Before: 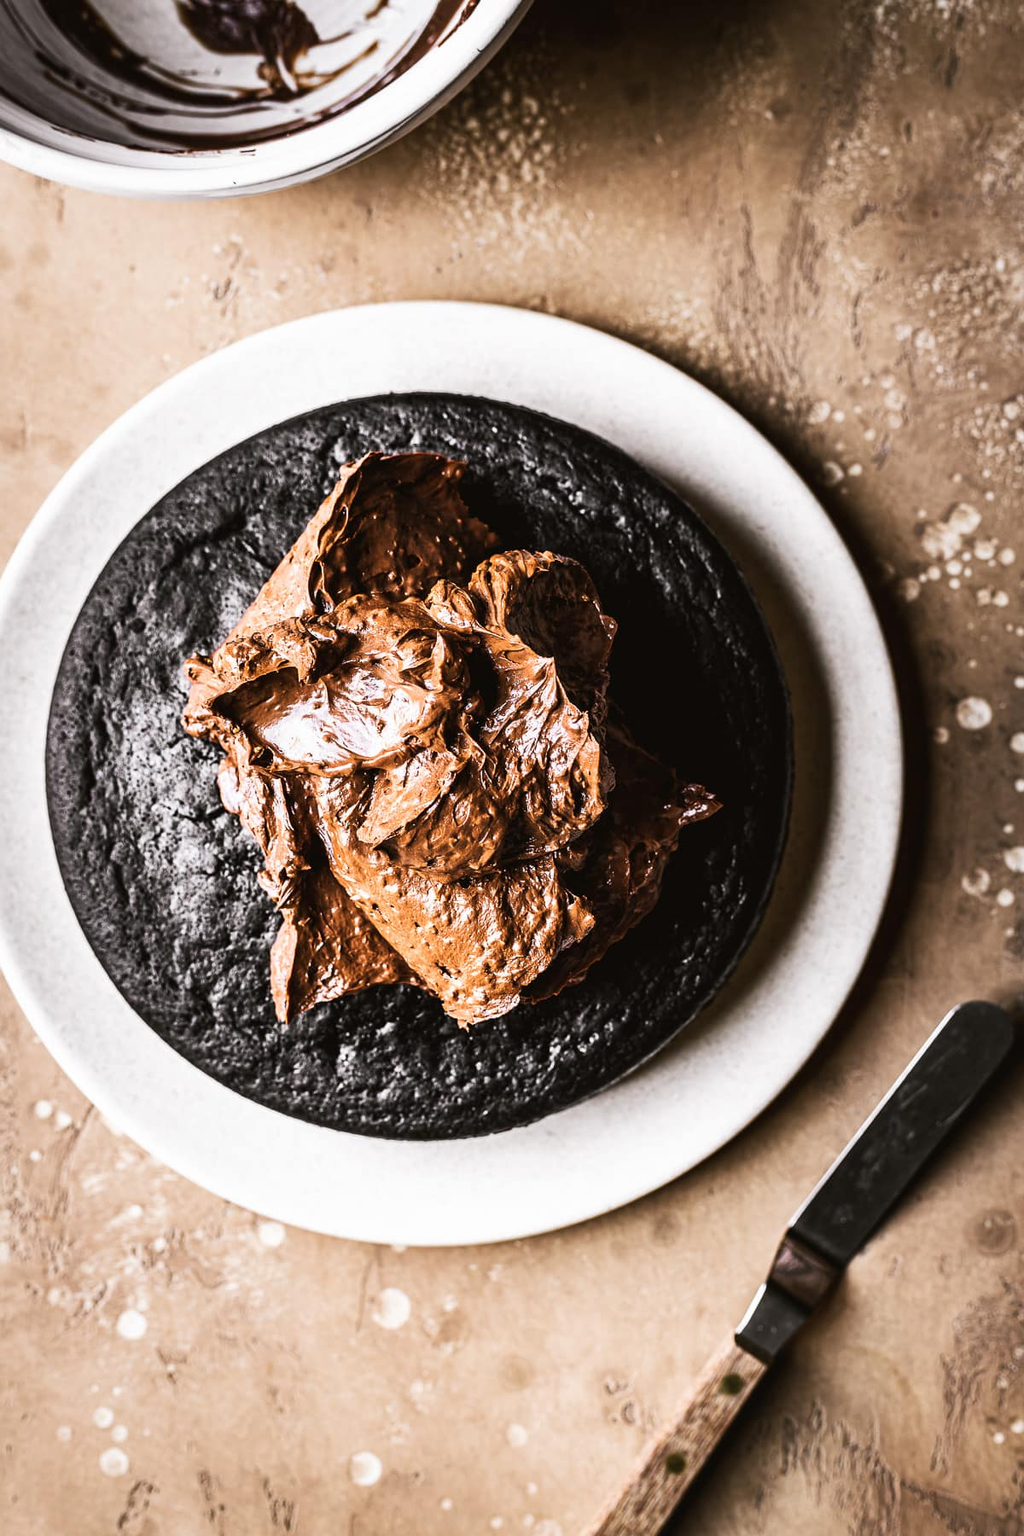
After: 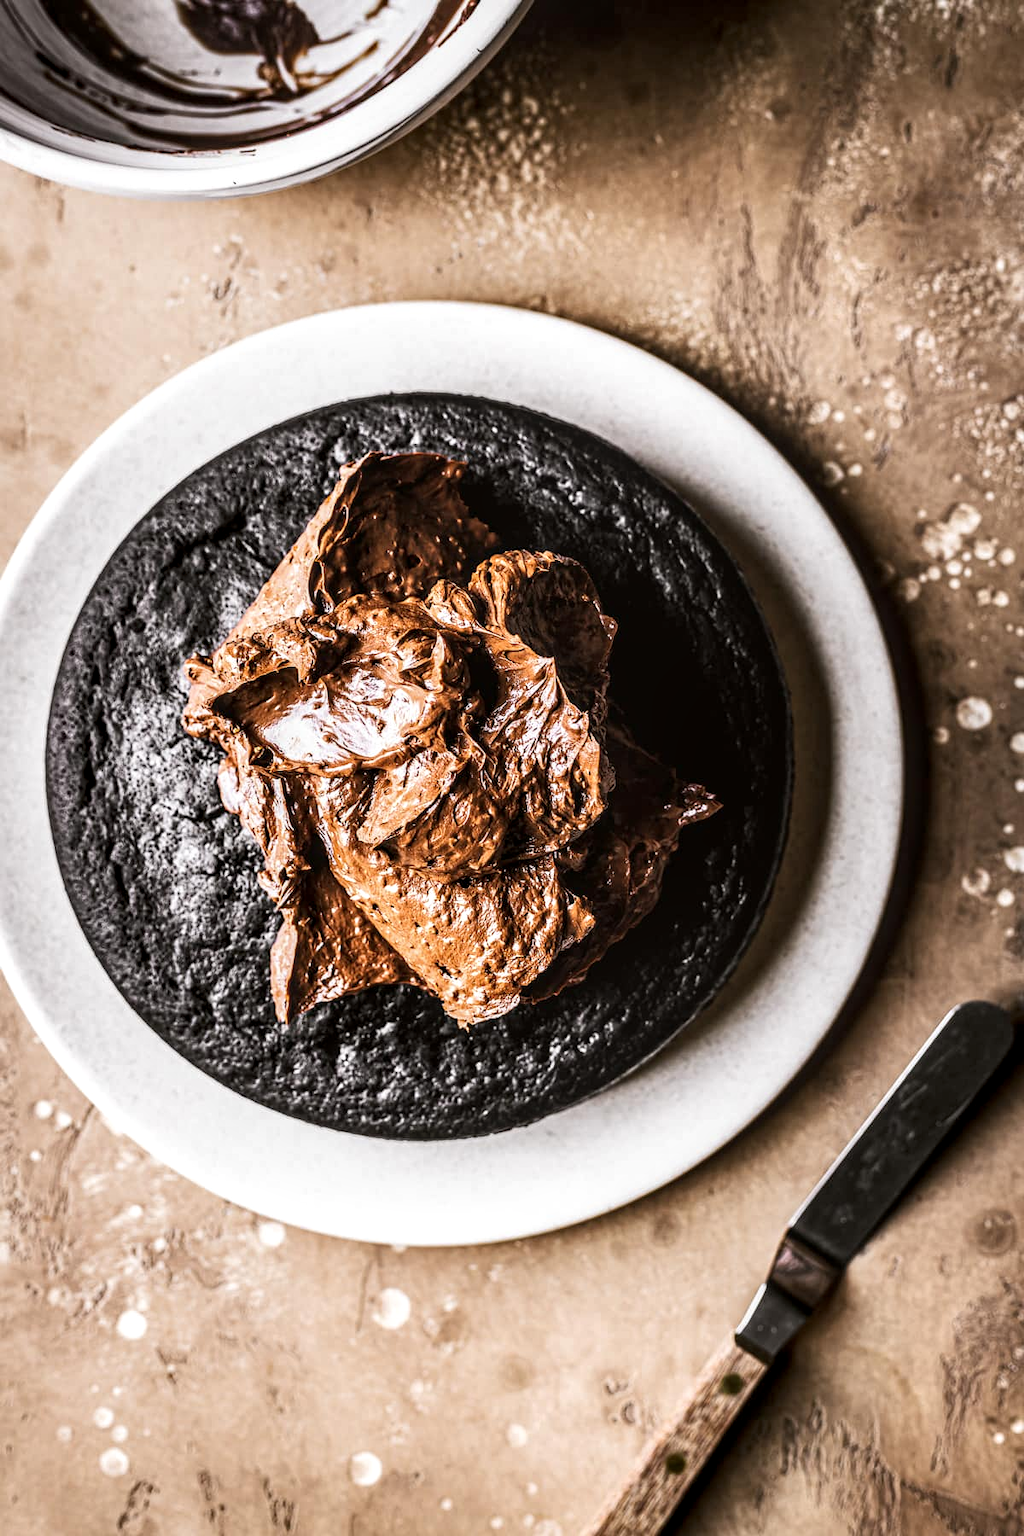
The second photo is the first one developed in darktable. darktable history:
local contrast: detail 139%
